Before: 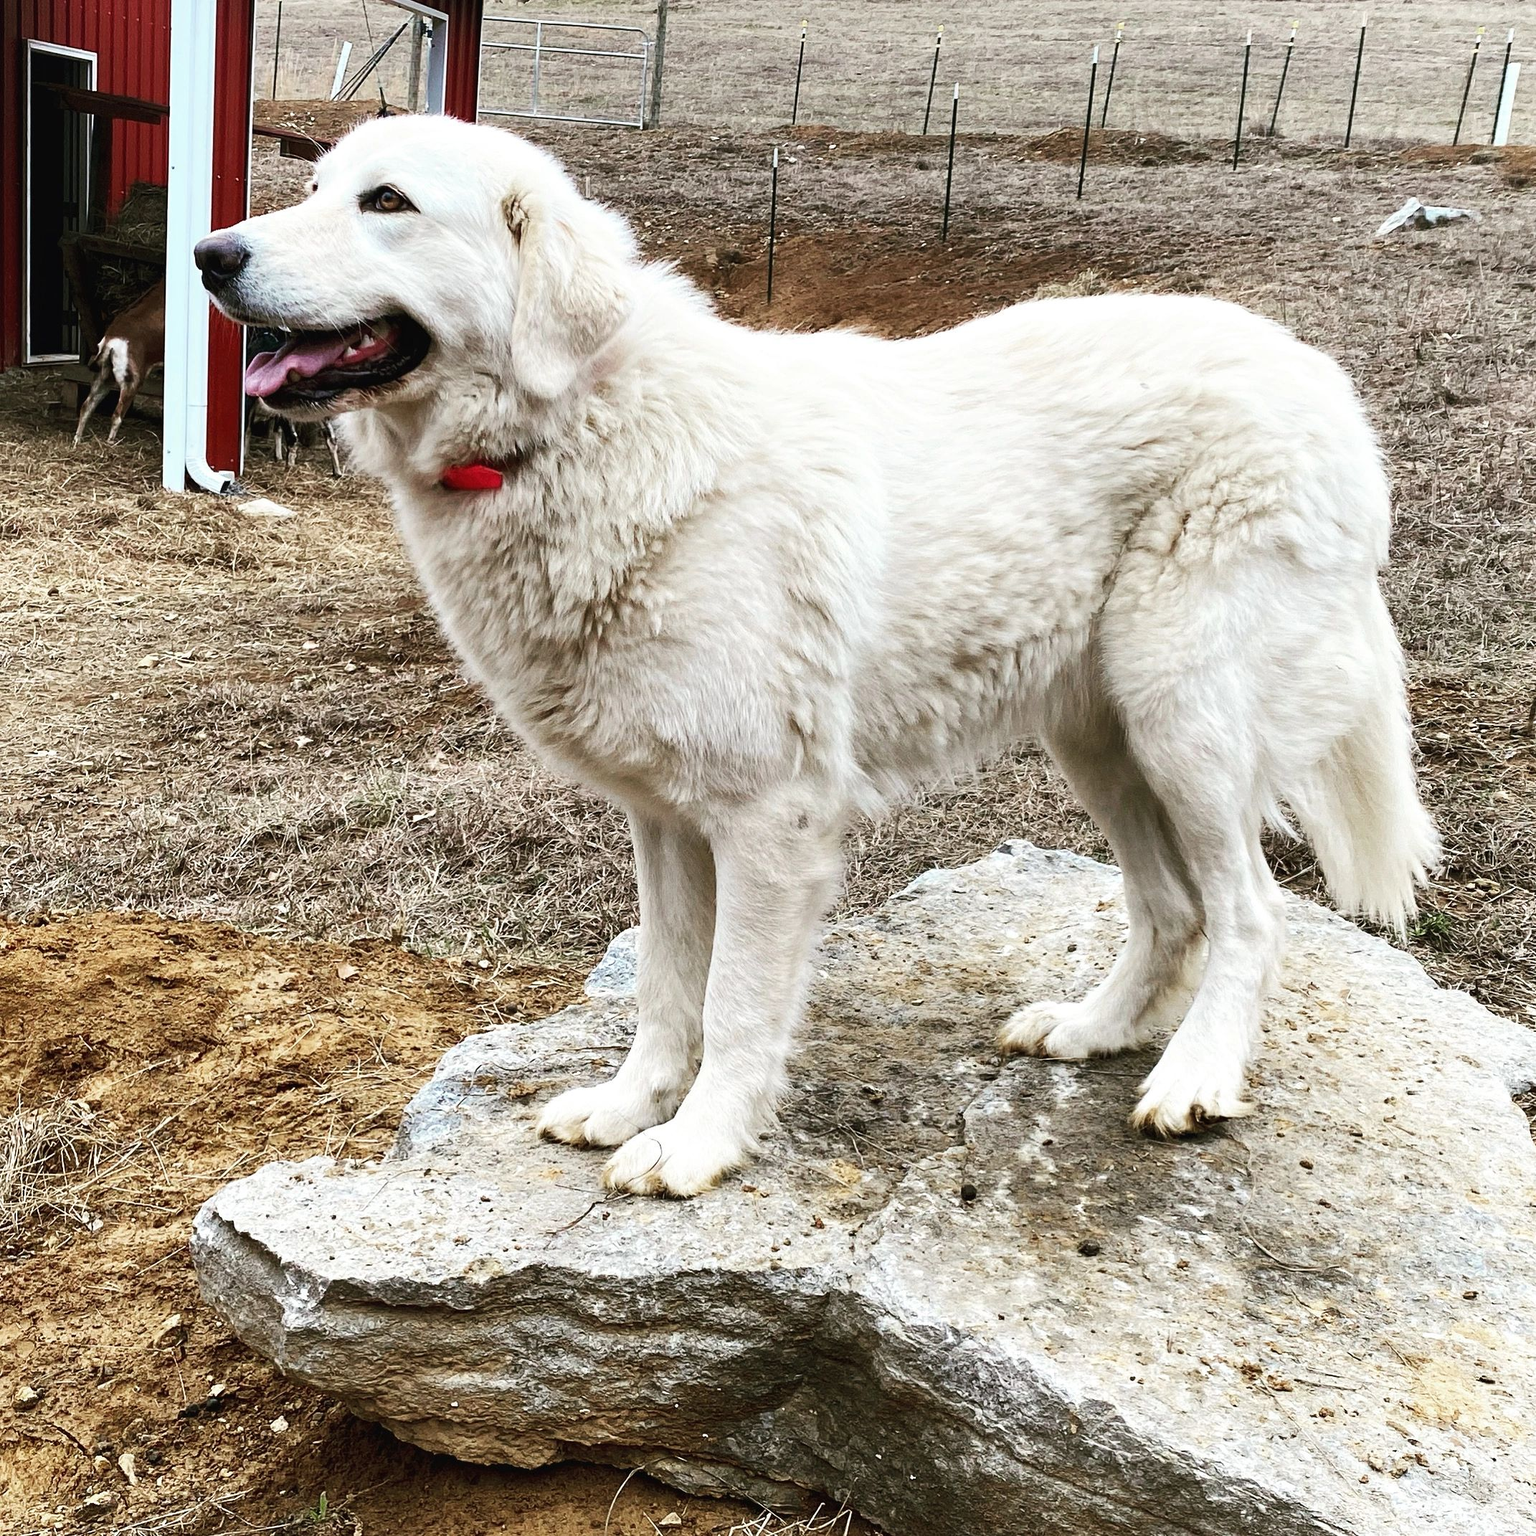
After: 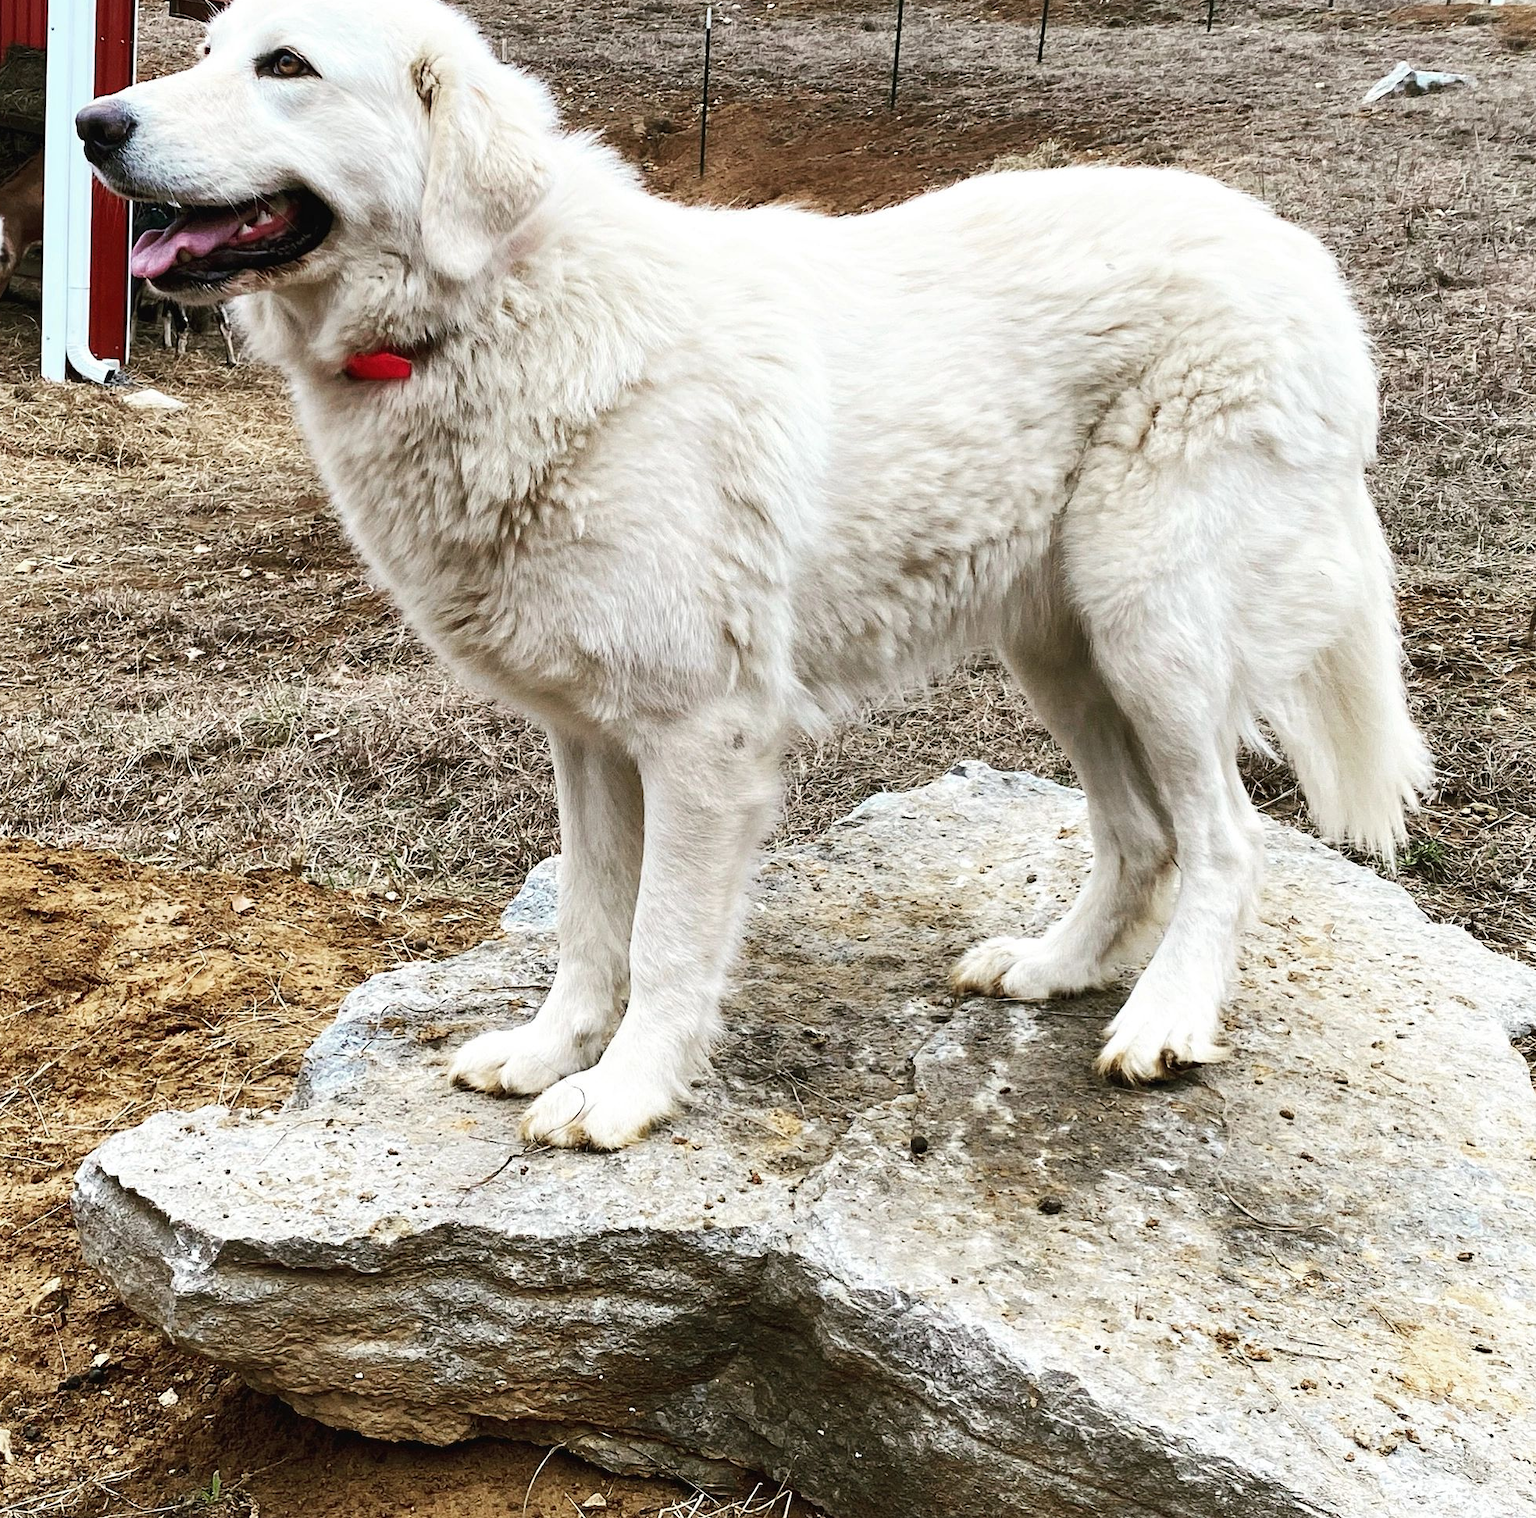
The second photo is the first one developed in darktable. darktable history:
crop and rotate: left 8.158%, top 9.213%
